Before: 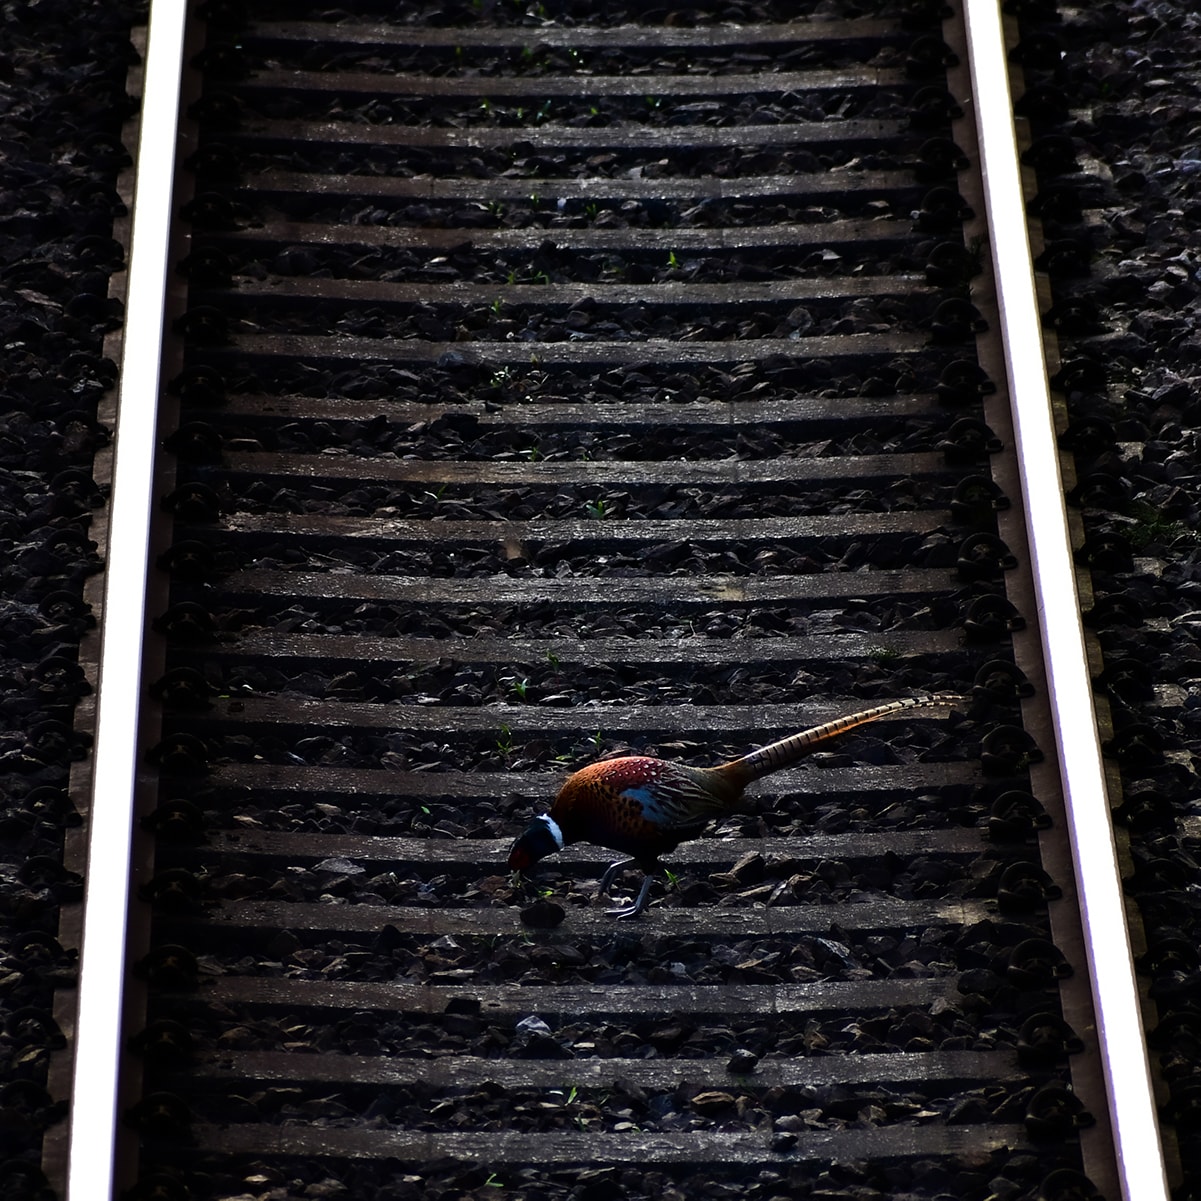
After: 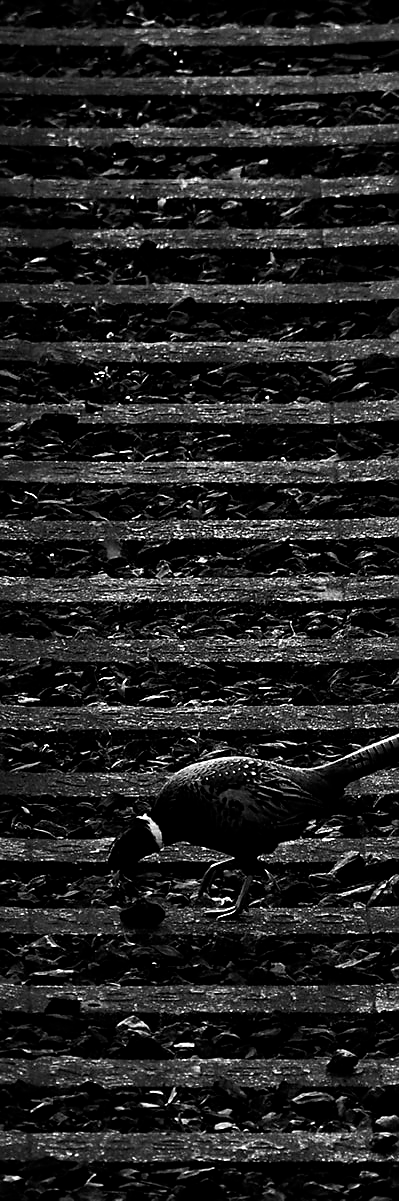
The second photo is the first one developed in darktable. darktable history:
monochrome: a -92.57, b 58.91
sharpen: on, module defaults
white balance: red 0.976, blue 1.04
crop: left 33.36%, right 33.36%
color balance rgb: highlights gain › chroma 2.94%, highlights gain › hue 60.57°, global offset › chroma 0.25%, global offset › hue 256.52°, perceptual saturation grading › global saturation 20%, perceptual saturation grading › highlights -50%, perceptual saturation grading › shadows 30%, contrast 15%
contrast equalizer: octaves 7, y [[0.6 ×6], [0.55 ×6], [0 ×6], [0 ×6], [0 ×6]], mix 0.3
